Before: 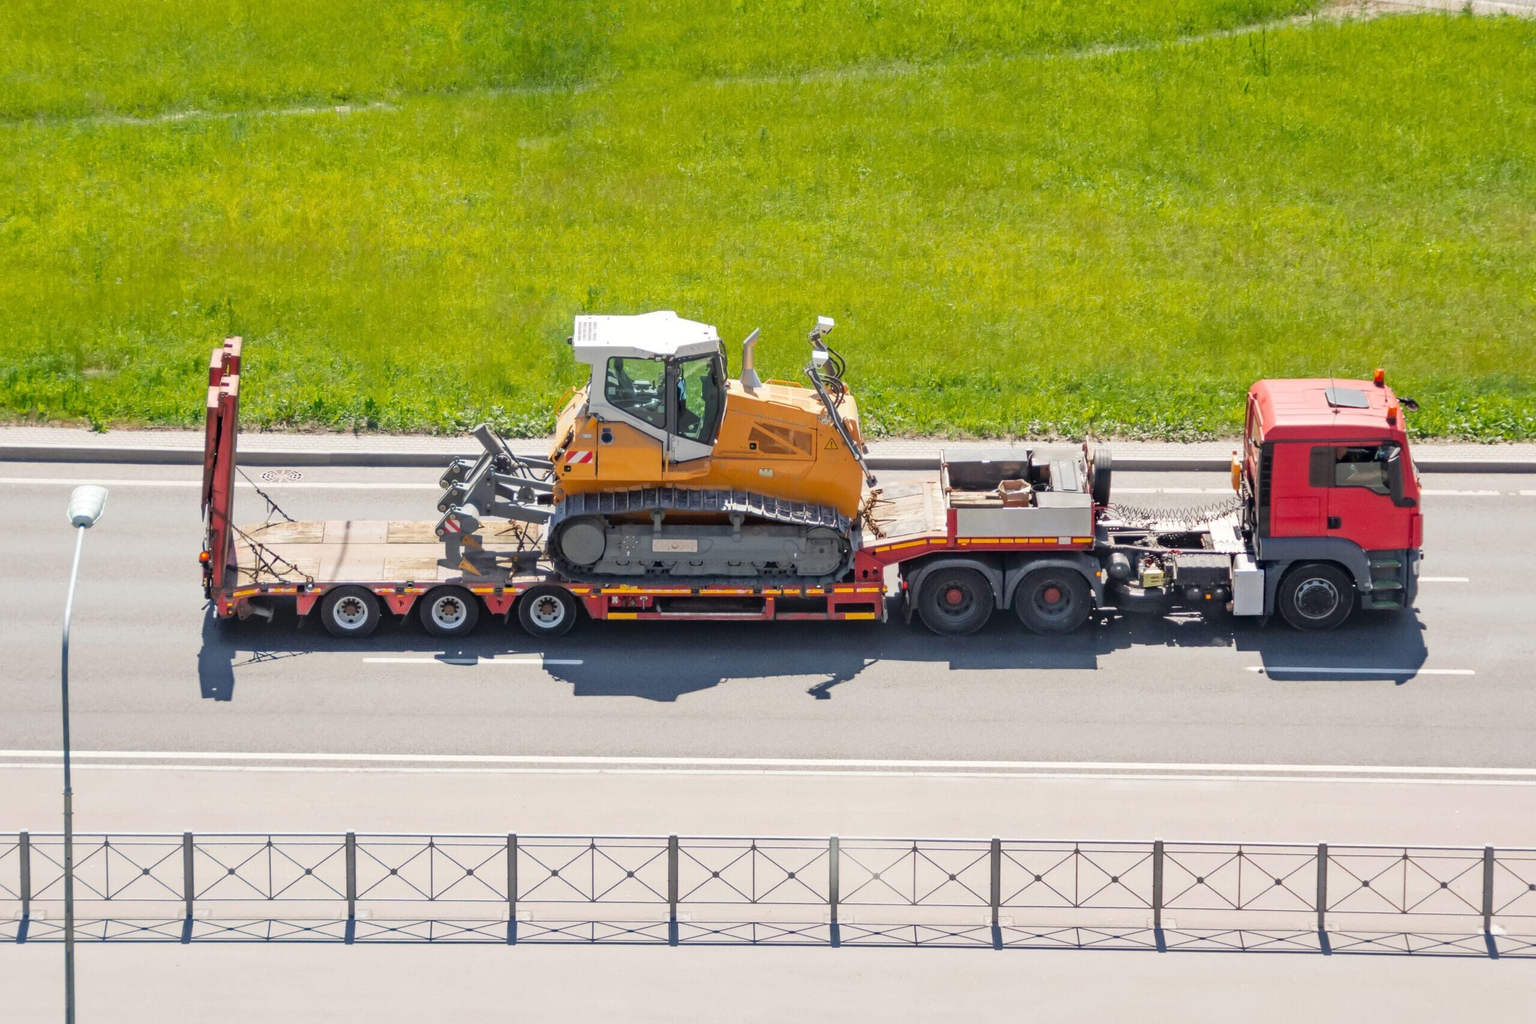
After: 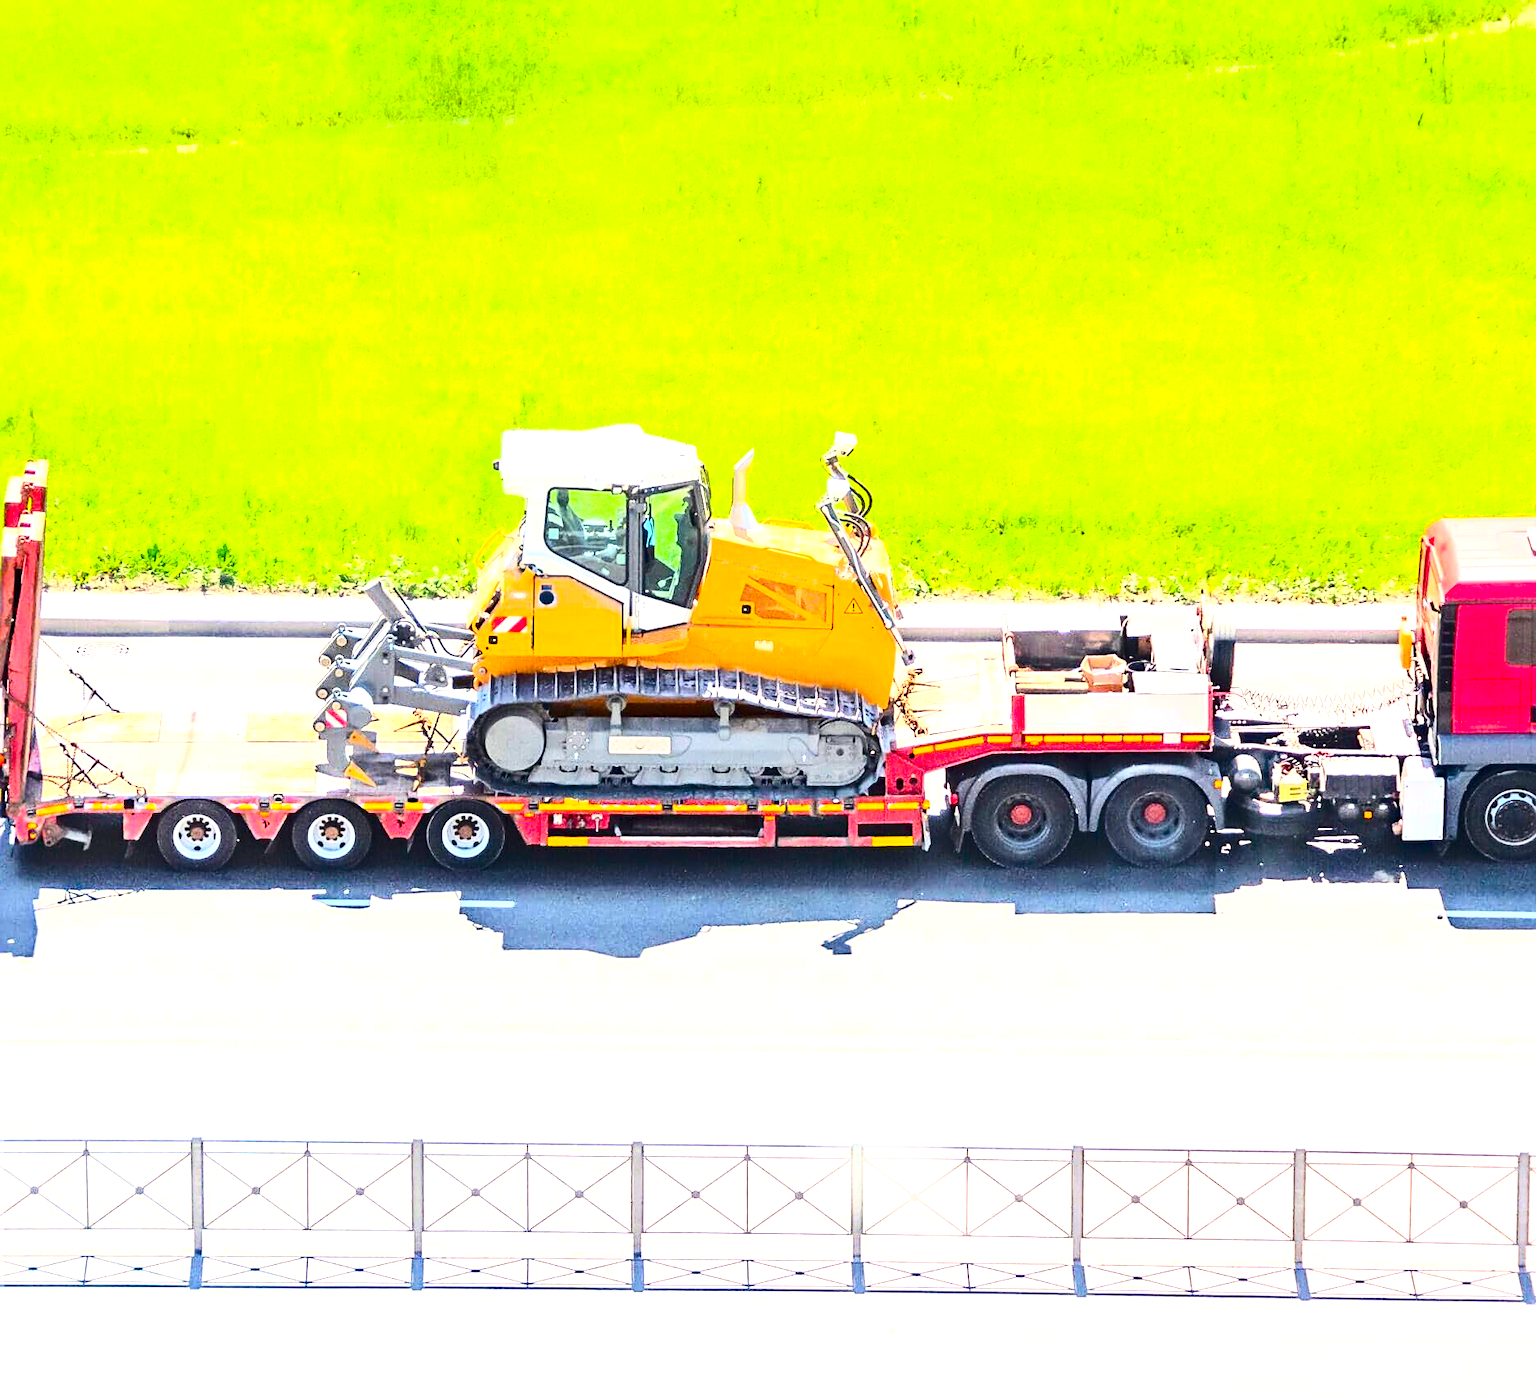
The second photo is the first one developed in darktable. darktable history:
contrast brightness saturation: contrast 0.4, brightness 0.1, saturation 0.21
color balance rgb: perceptual saturation grading › global saturation 25%, global vibrance 20%
sharpen: on, module defaults
exposure: exposure 1.5 EV, compensate highlight preservation false
crop: left 13.443%, right 13.31%
